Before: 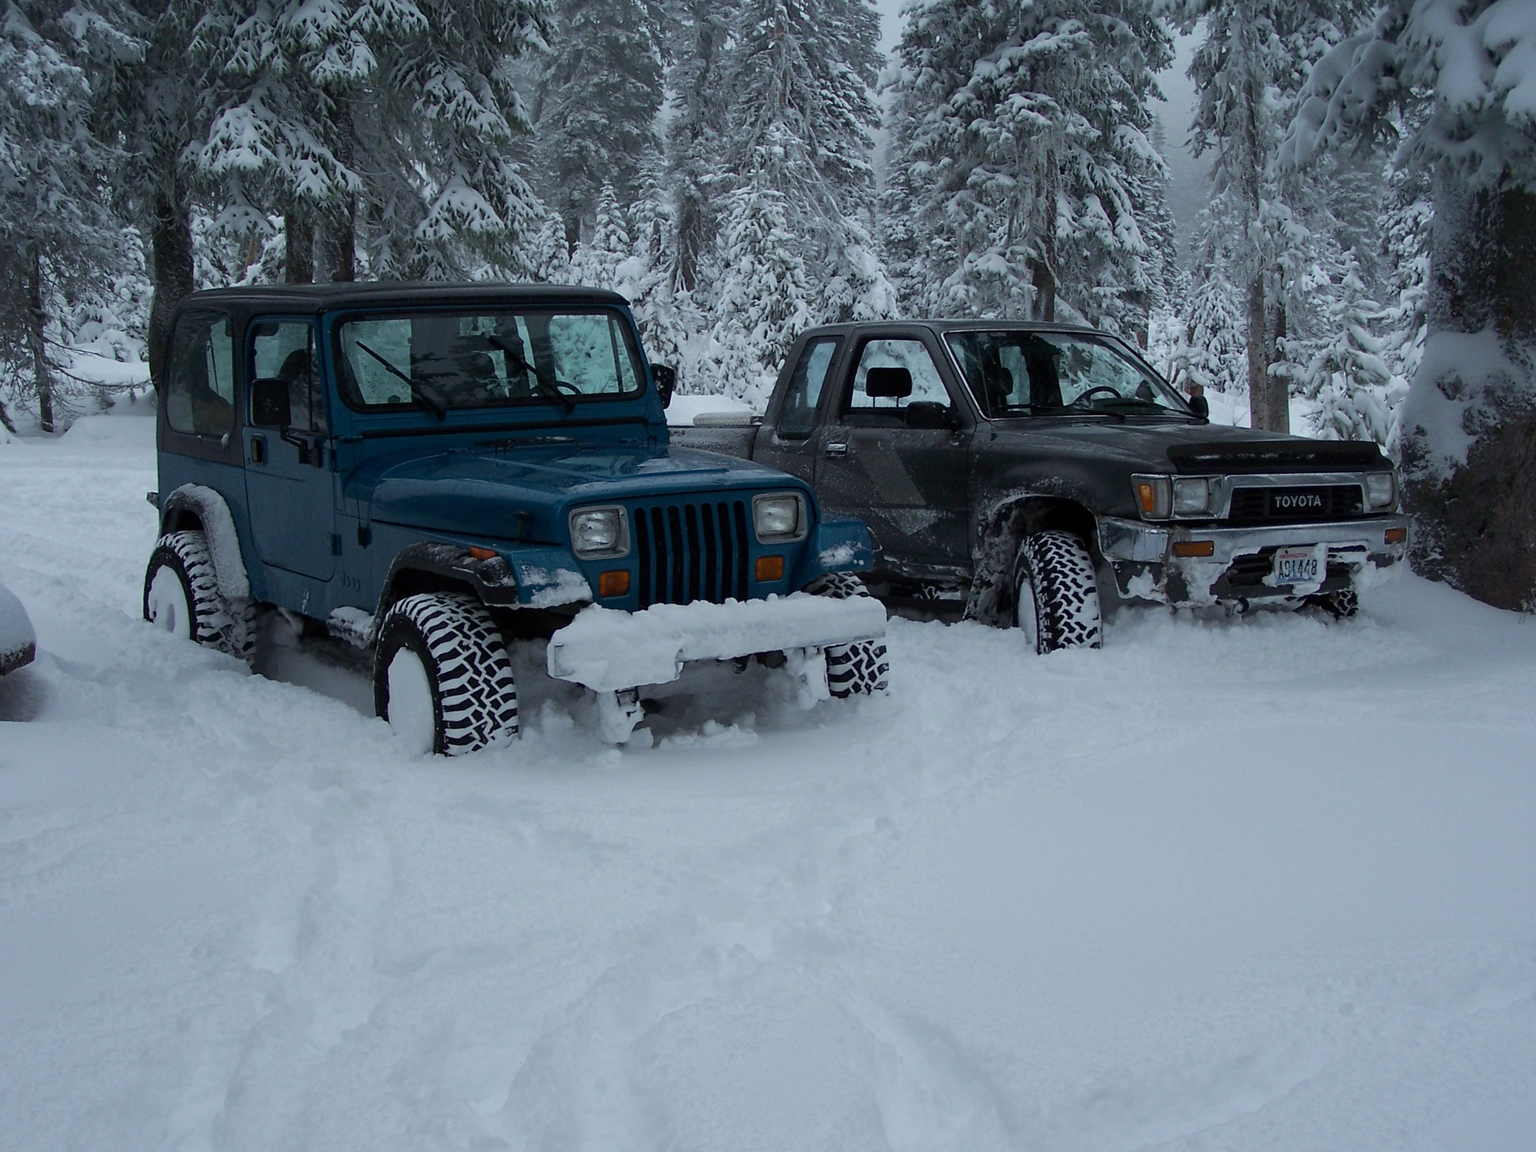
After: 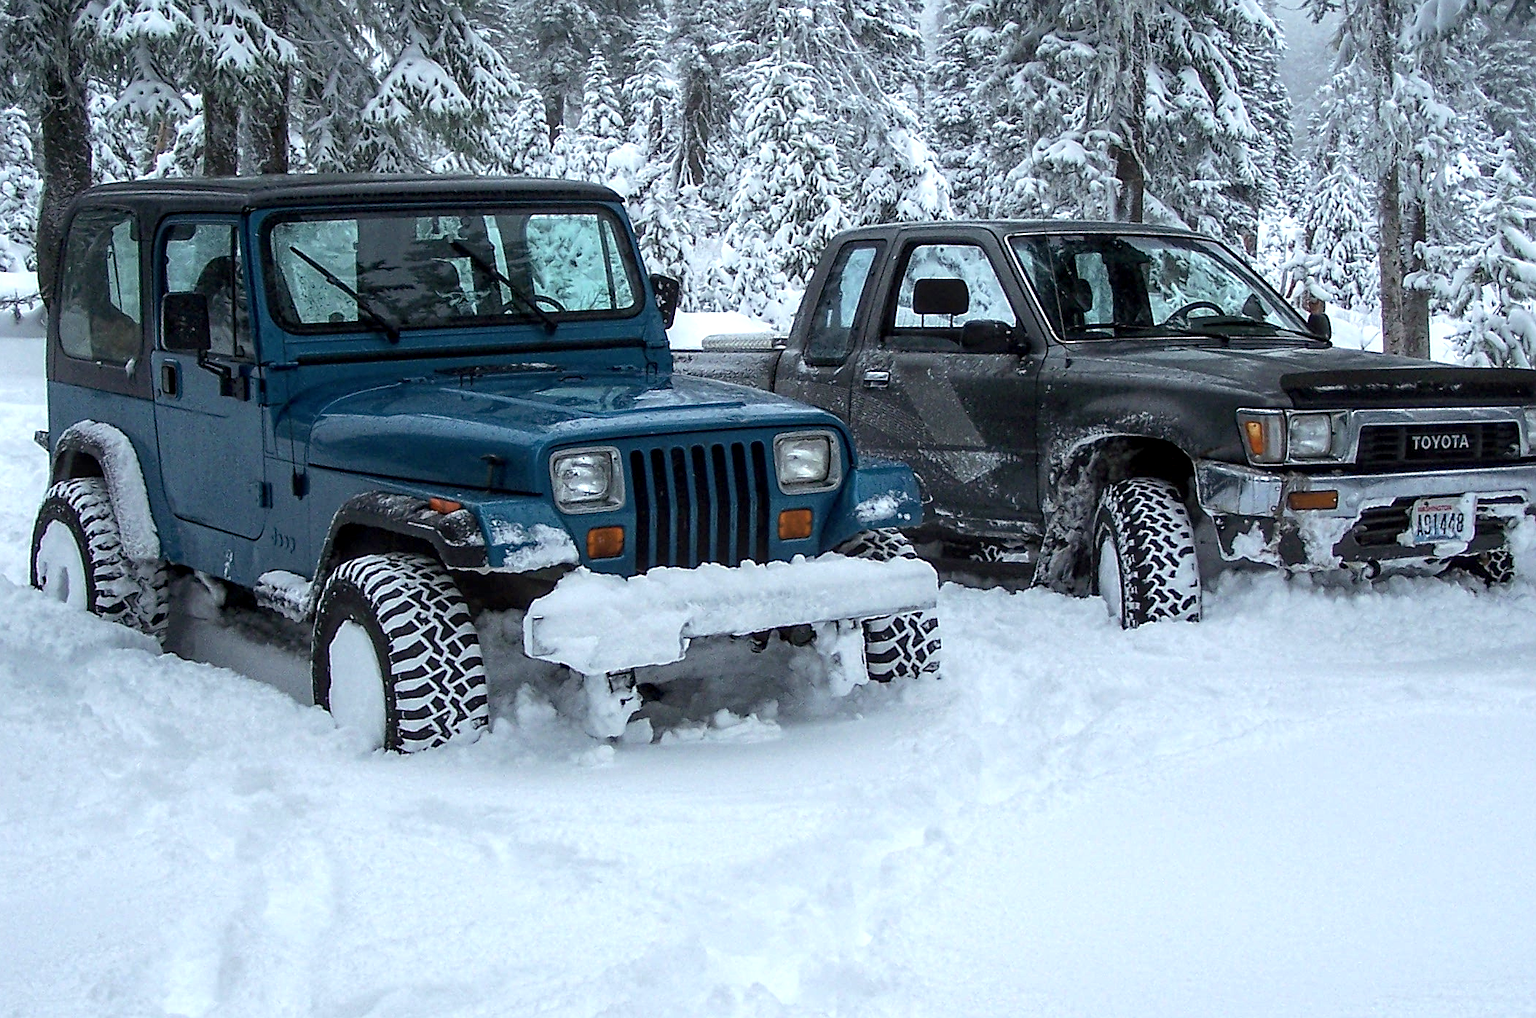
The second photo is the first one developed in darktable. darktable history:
sharpen: on, module defaults
exposure: black level correction 0, exposure 1 EV, compensate highlight preservation false
local contrast: highlights 61%, detail 143%, midtone range 0.429
crop: left 7.752%, top 12.138%, right 10.36%, bottom 15.466%
